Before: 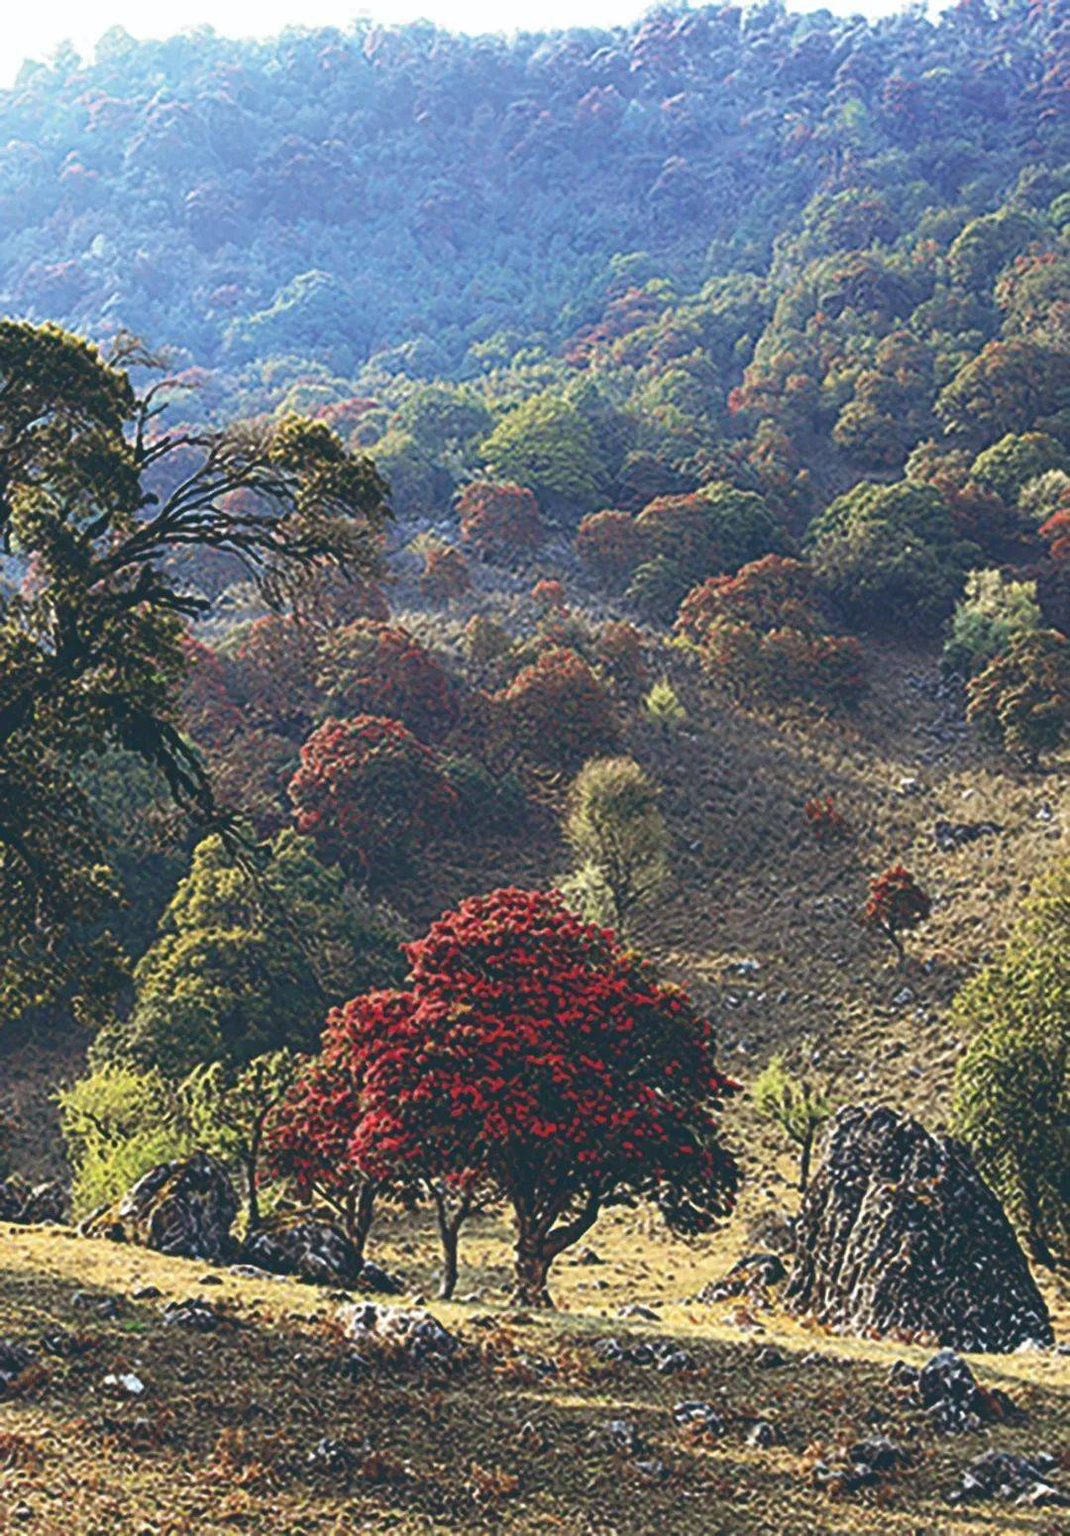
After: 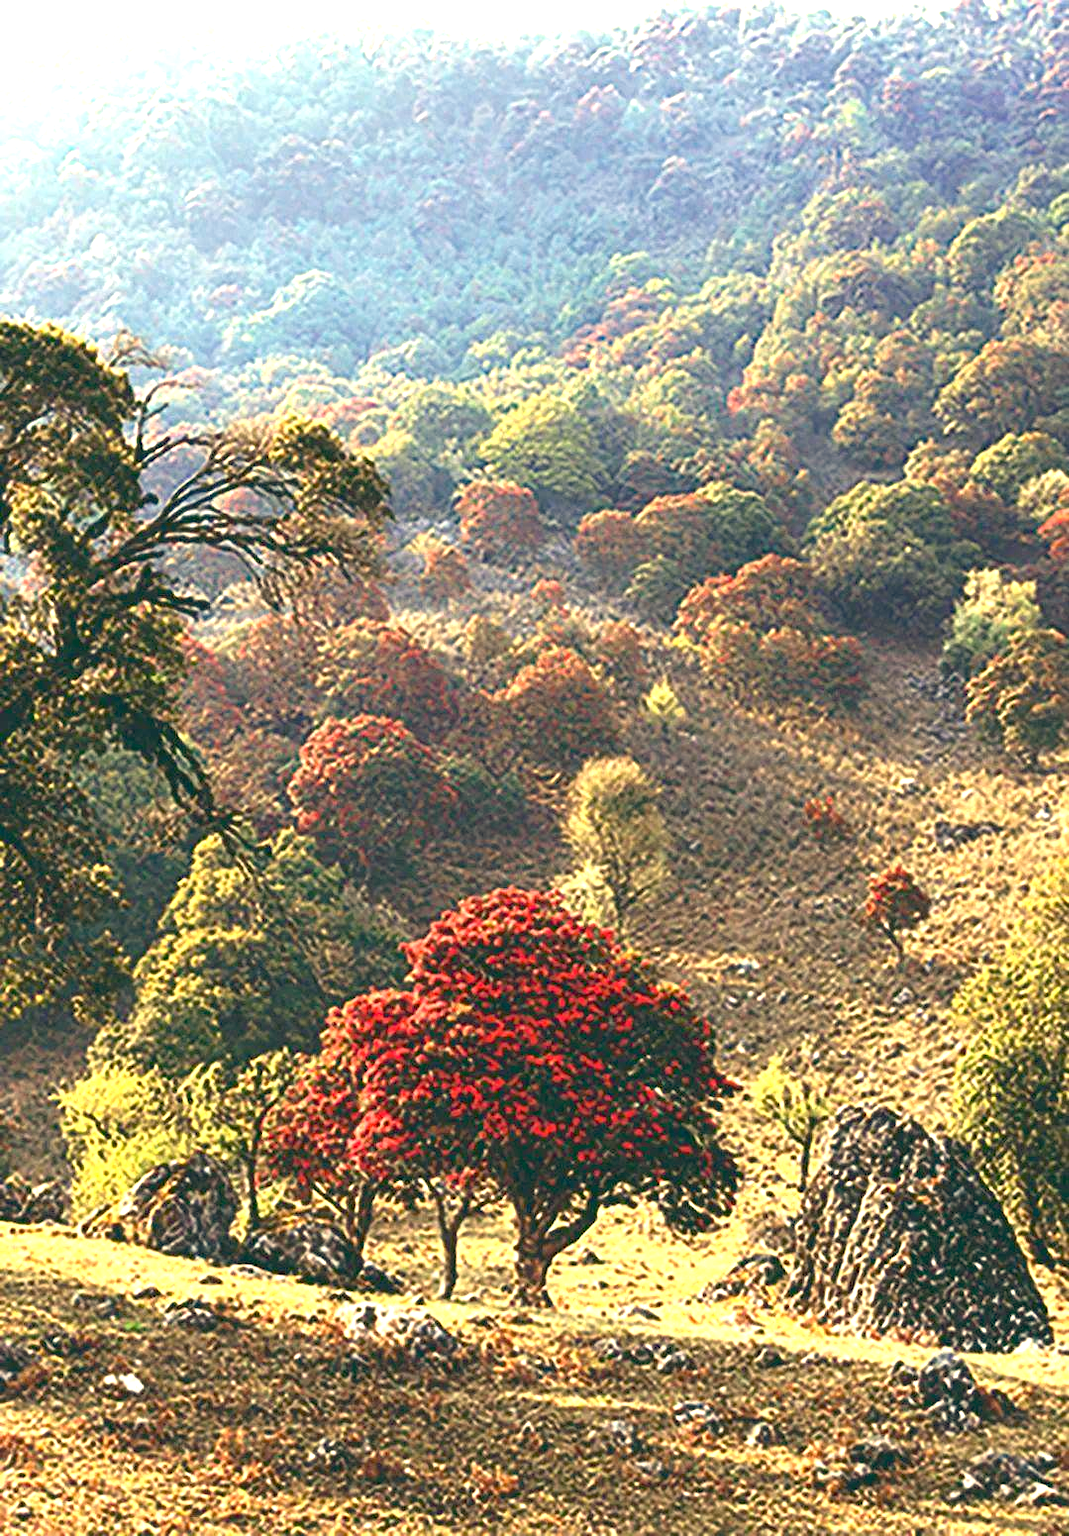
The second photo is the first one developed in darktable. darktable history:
exposure: black level correction 0.011, exposure 1.088 EV, compensate exposure bias true, compensate highlight preservation false
white balance: red 1.138, green 0.996, blue 0.812
